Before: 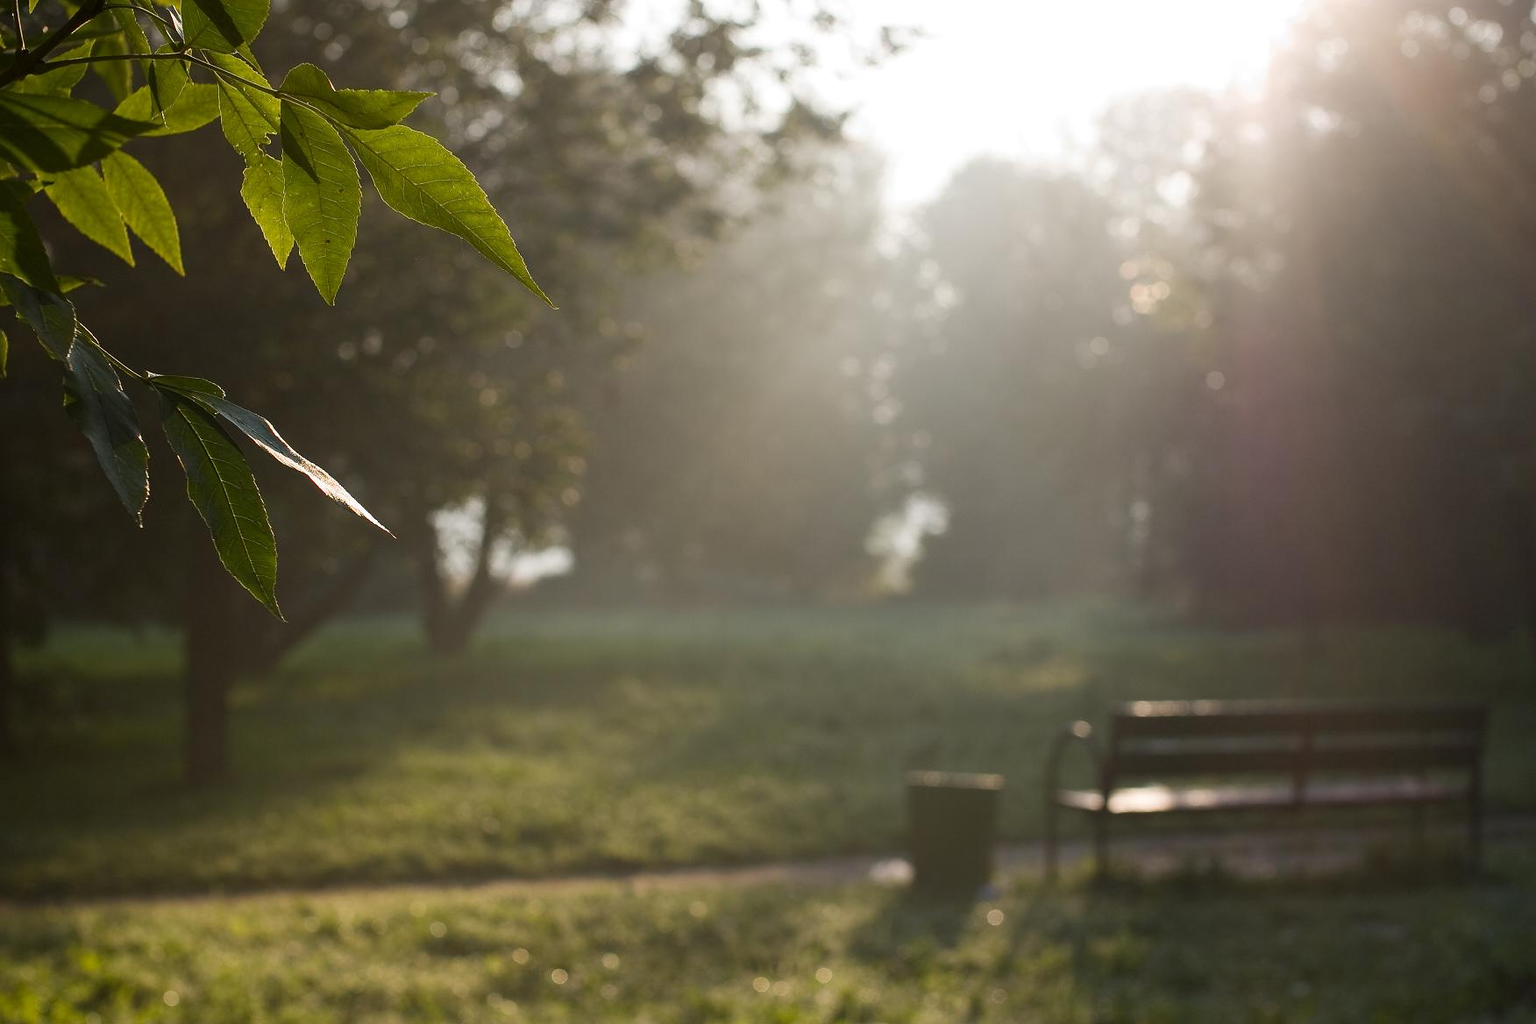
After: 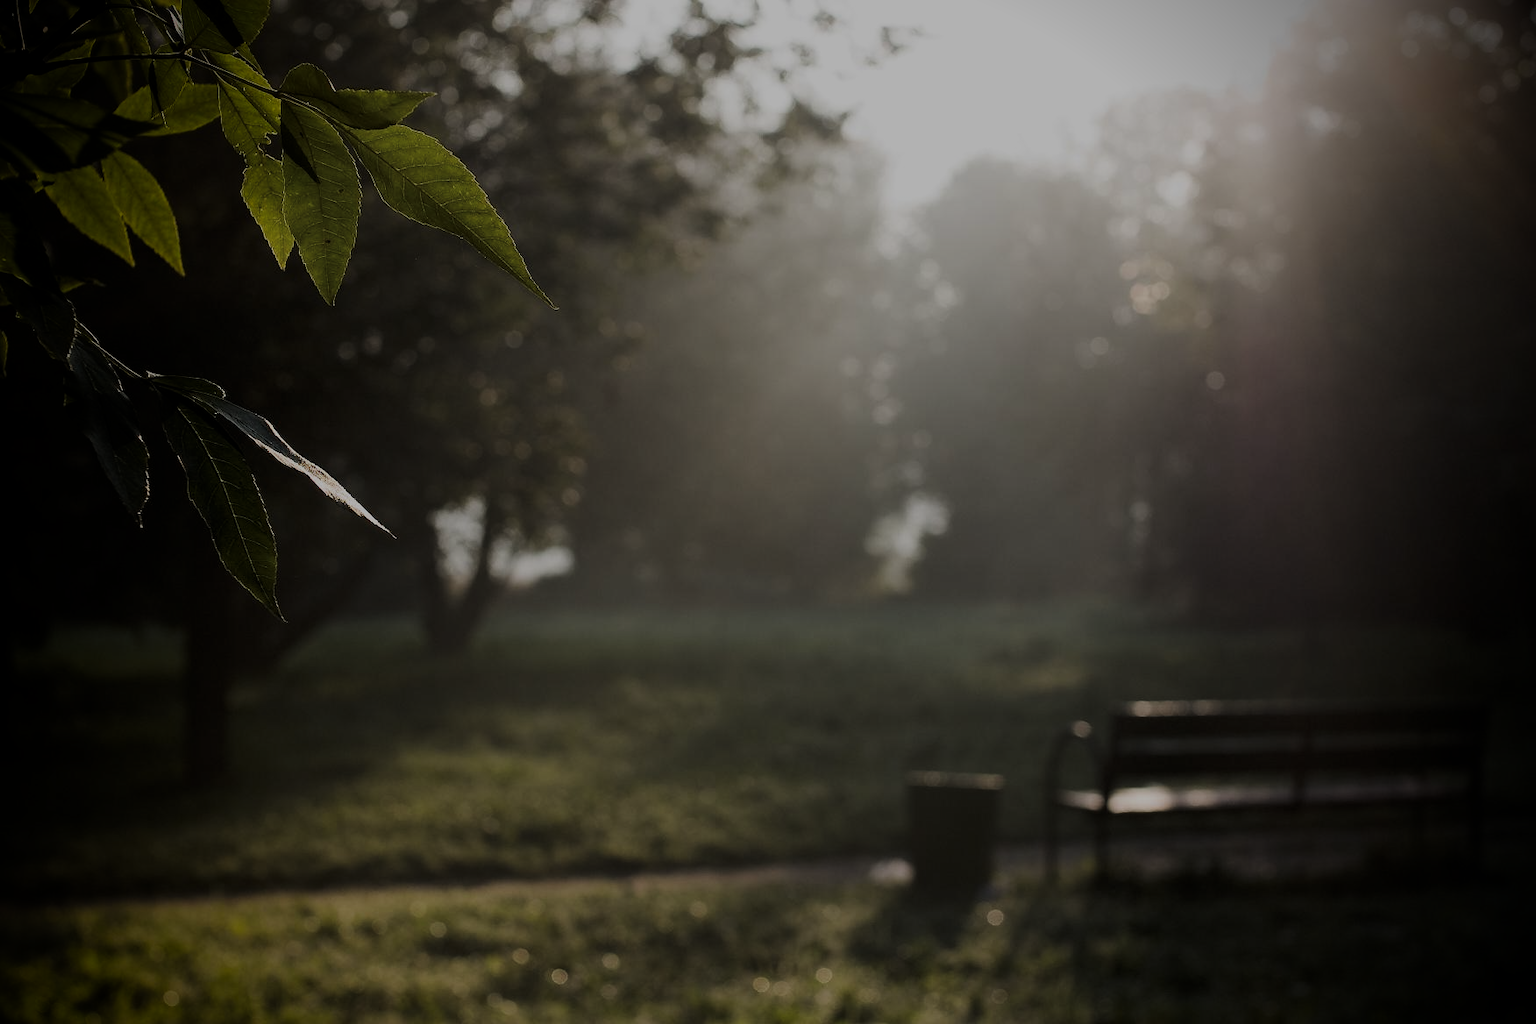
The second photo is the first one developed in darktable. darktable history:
vignetting: fall-off start 71.48%, brightness -0.997, saturation 0.491, unbound false
levels: levels [0, 0.618, 1]
filmic rgb: black relative exposure -7.2 EV, white relative exposure 5.38 EV, hardness 3.02
